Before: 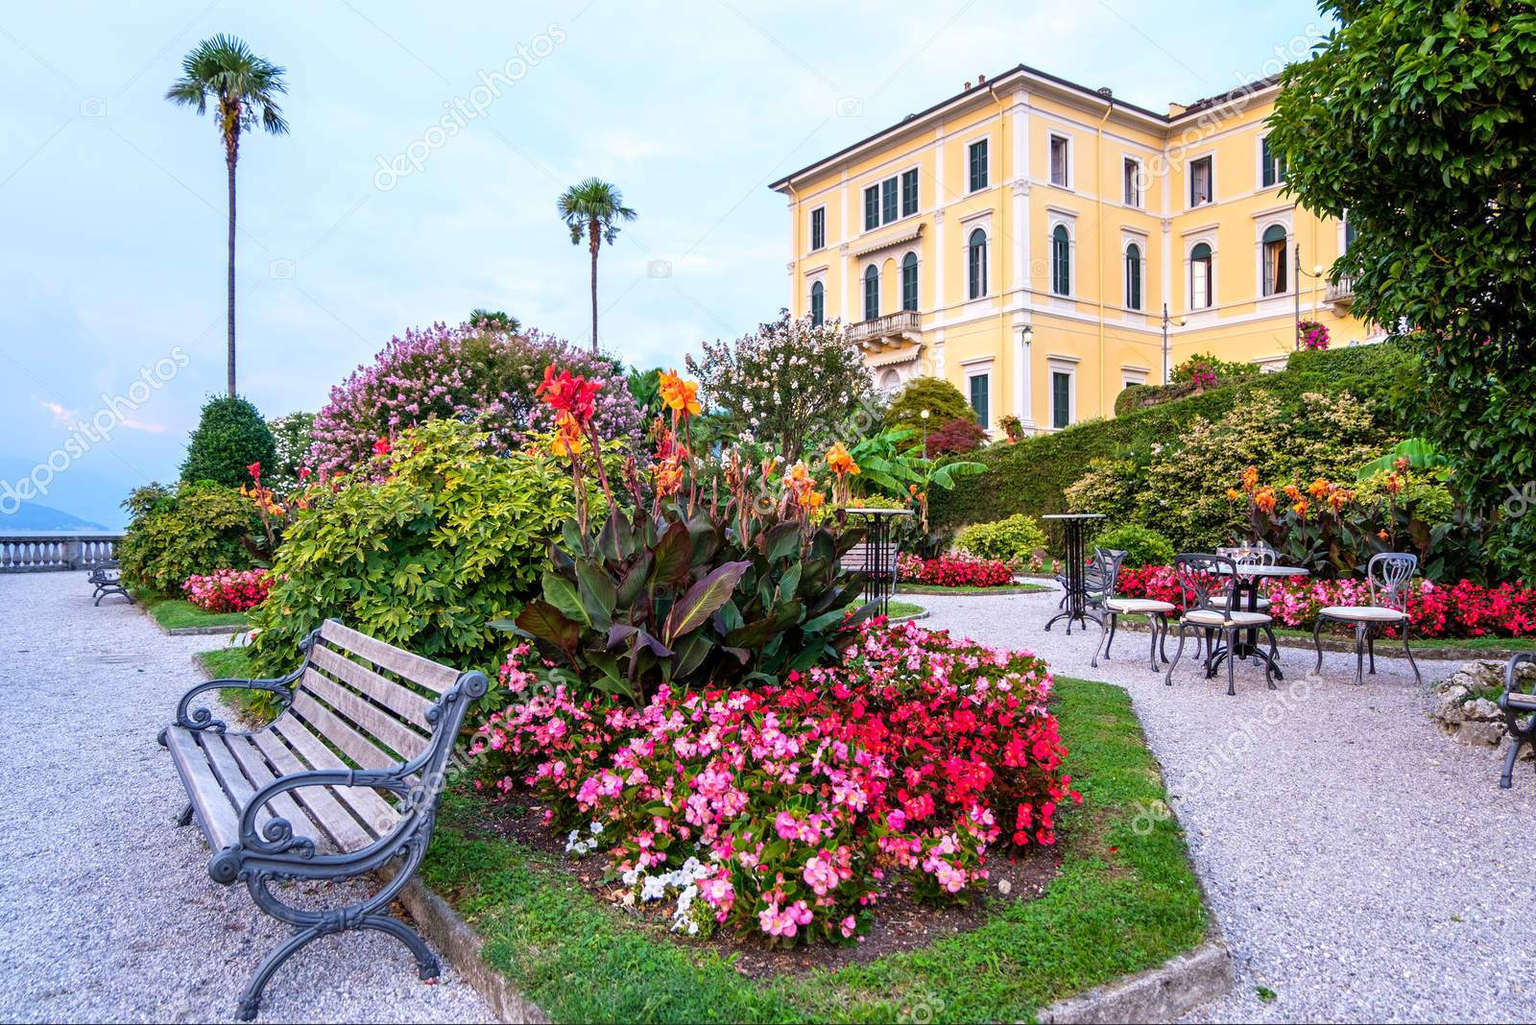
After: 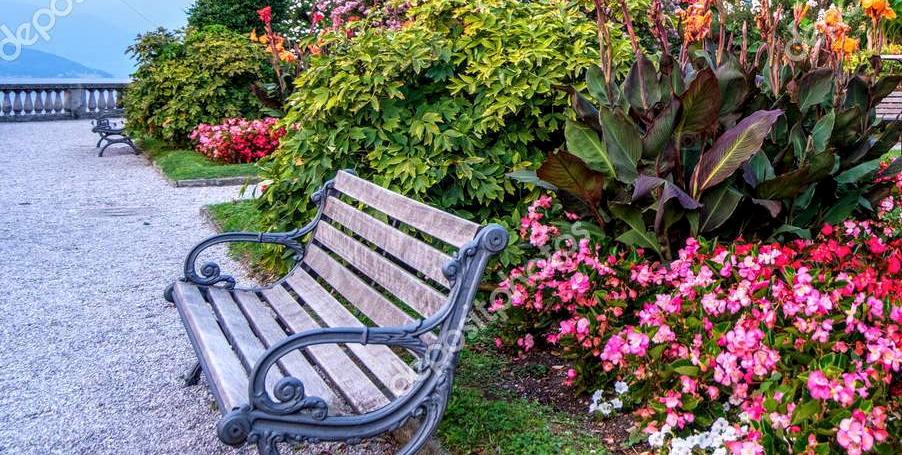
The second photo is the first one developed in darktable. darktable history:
local contrast: on, module defaults
tone equalizer: on, module defaults
crop: top 44.483%, right 43.593%, bottom 12.892%
